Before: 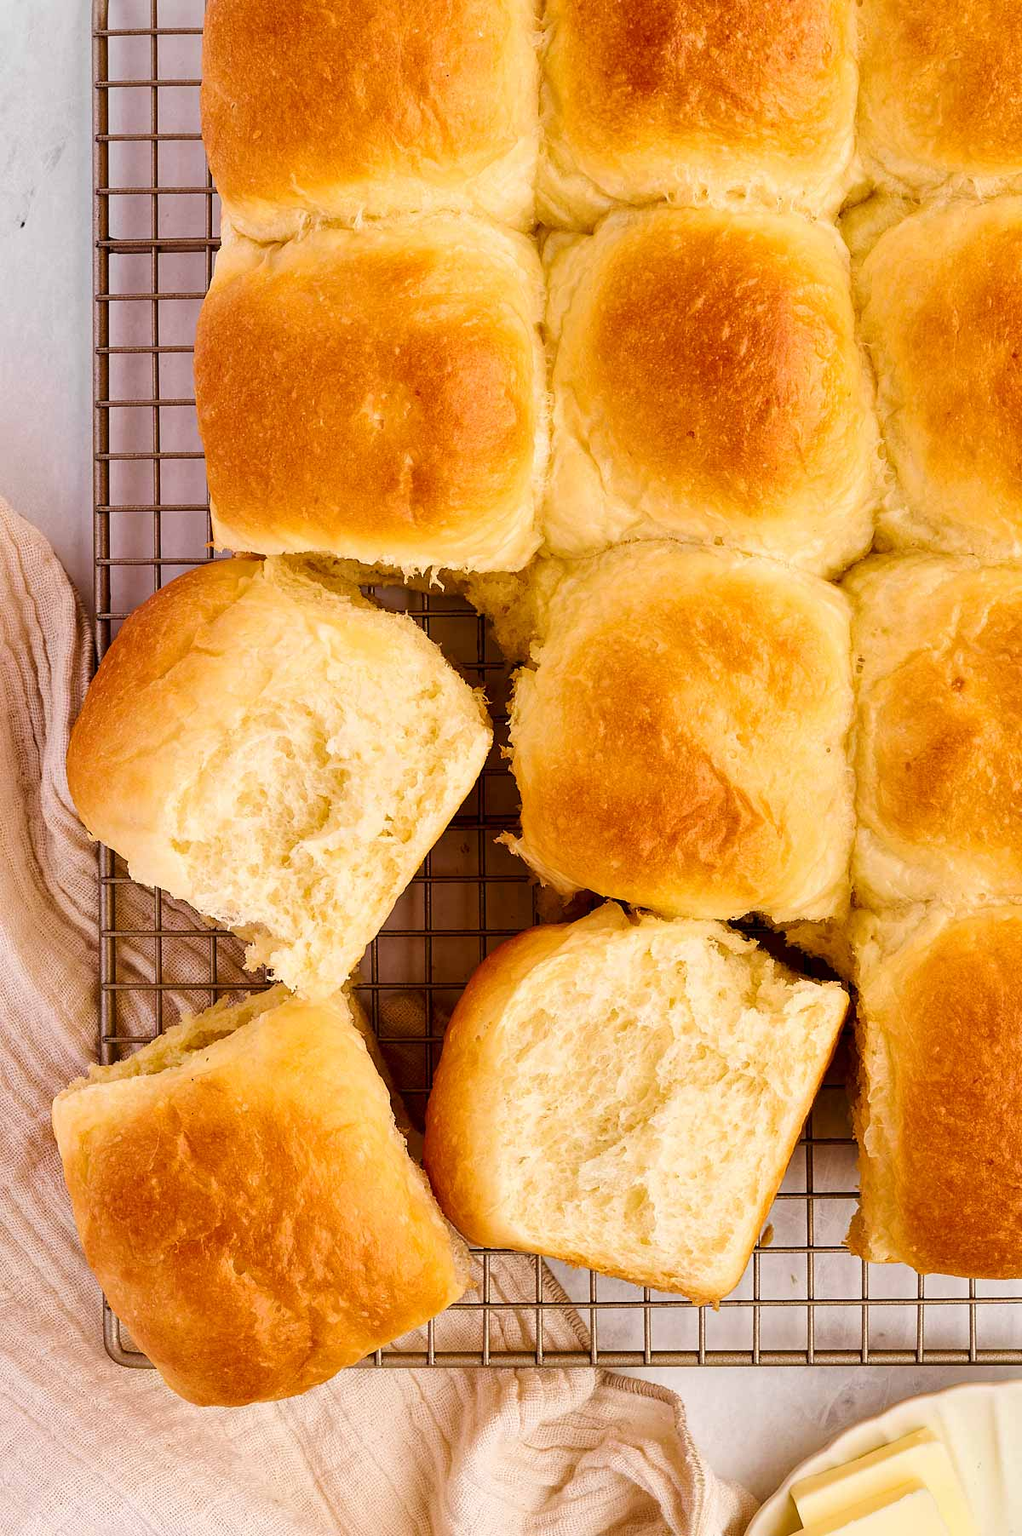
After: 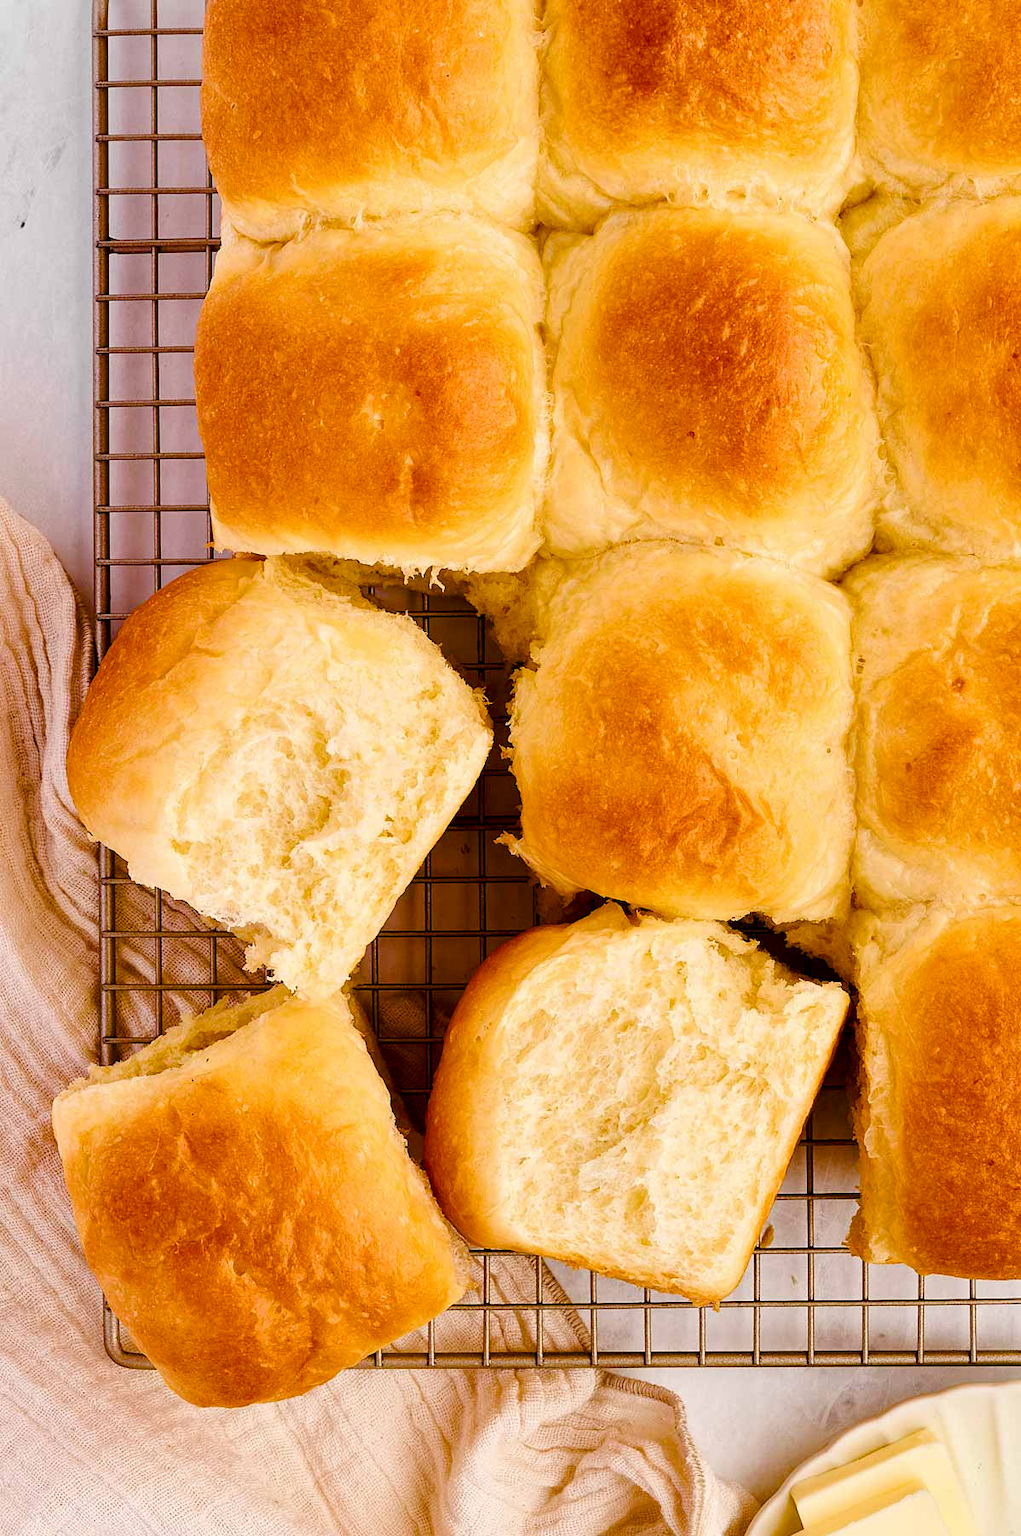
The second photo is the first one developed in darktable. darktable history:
color balance rgb: perceptual saturation grading › global saturation 20%, perceptual saturation grading › highlights -25%, perceptual saturation grading › shadows 50%
